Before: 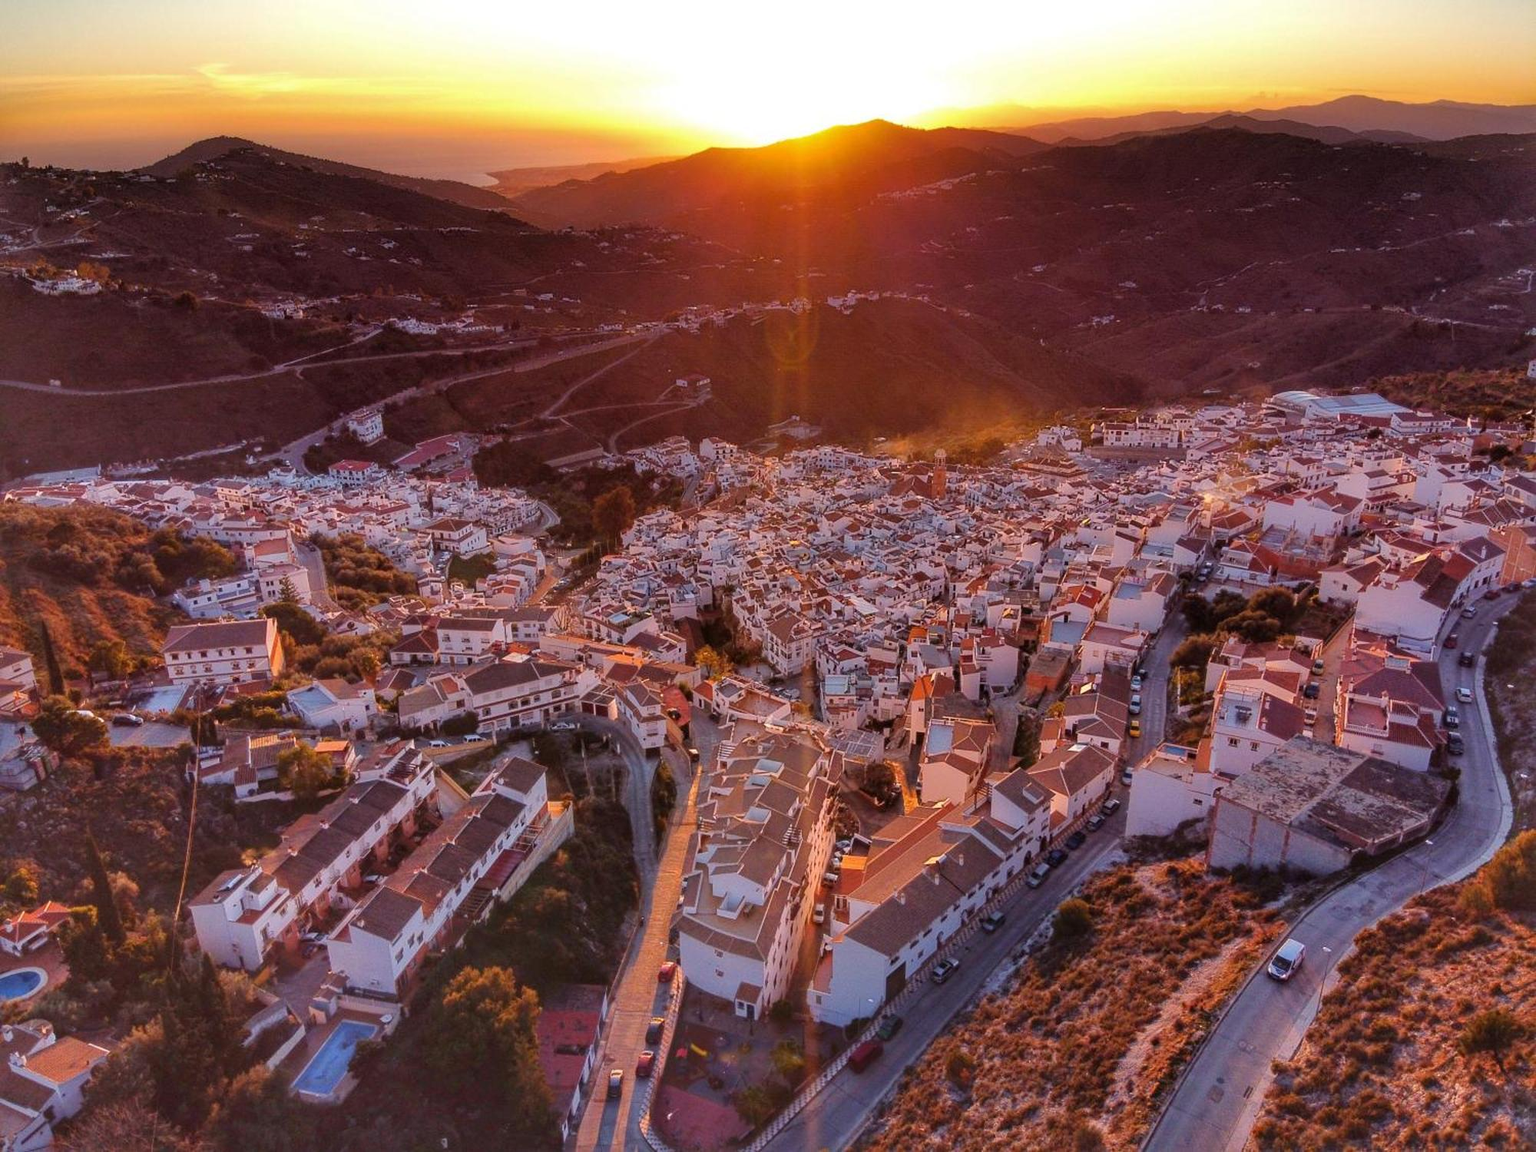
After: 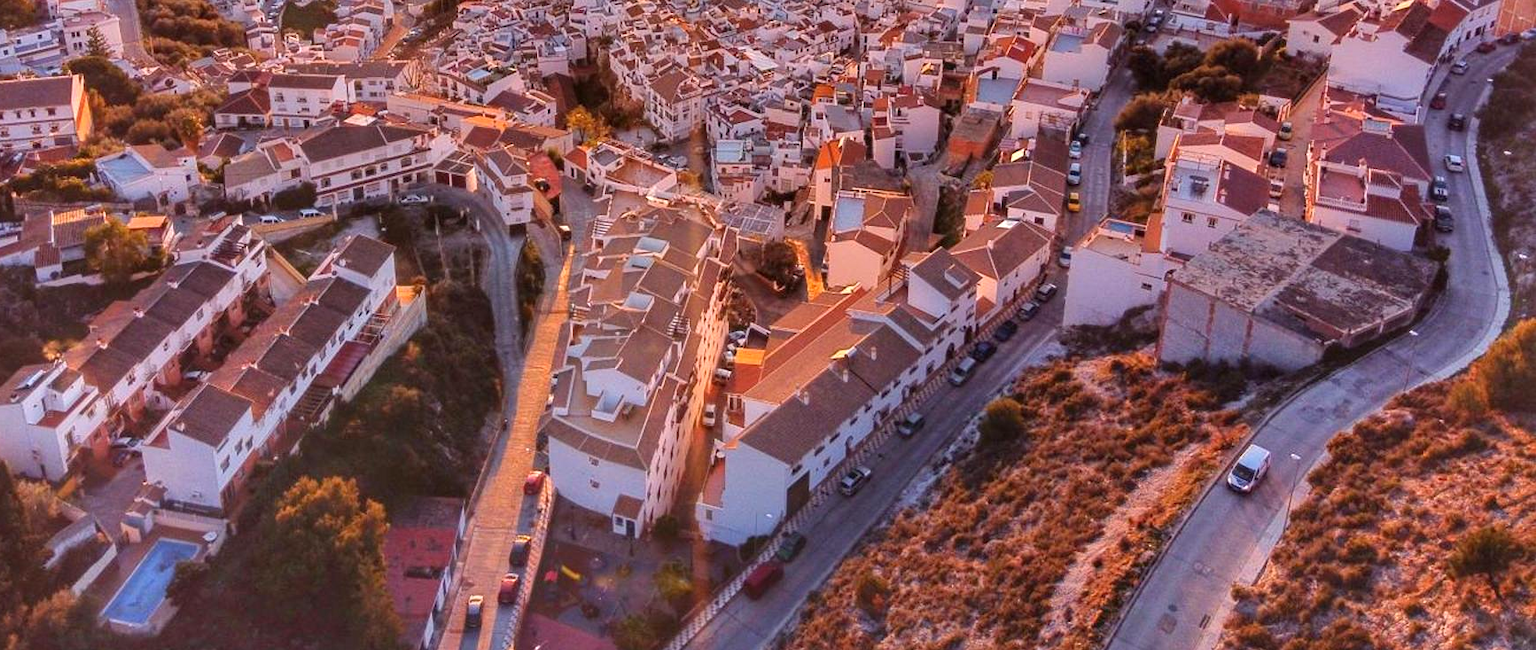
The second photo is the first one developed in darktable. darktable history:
exposure: exposure 0.426 EV, compensate highlight preservation false
crop and rotate: left 13.306%, top 48.129%, bottom 2.928%
